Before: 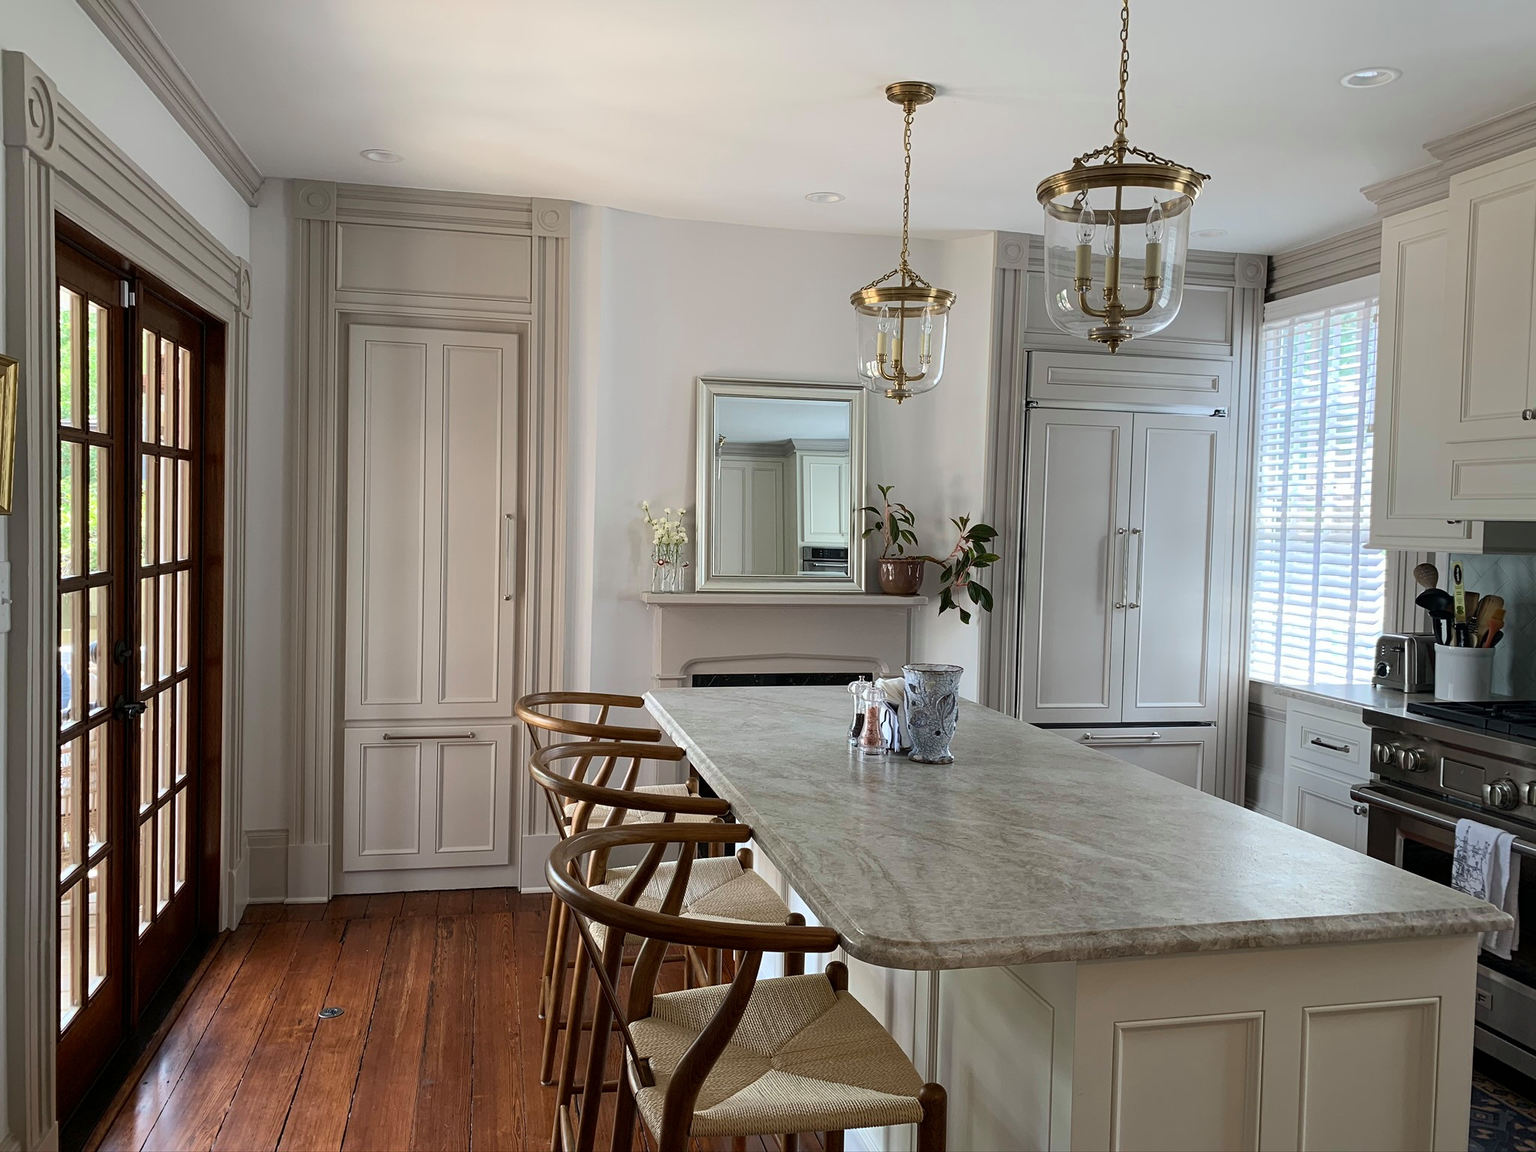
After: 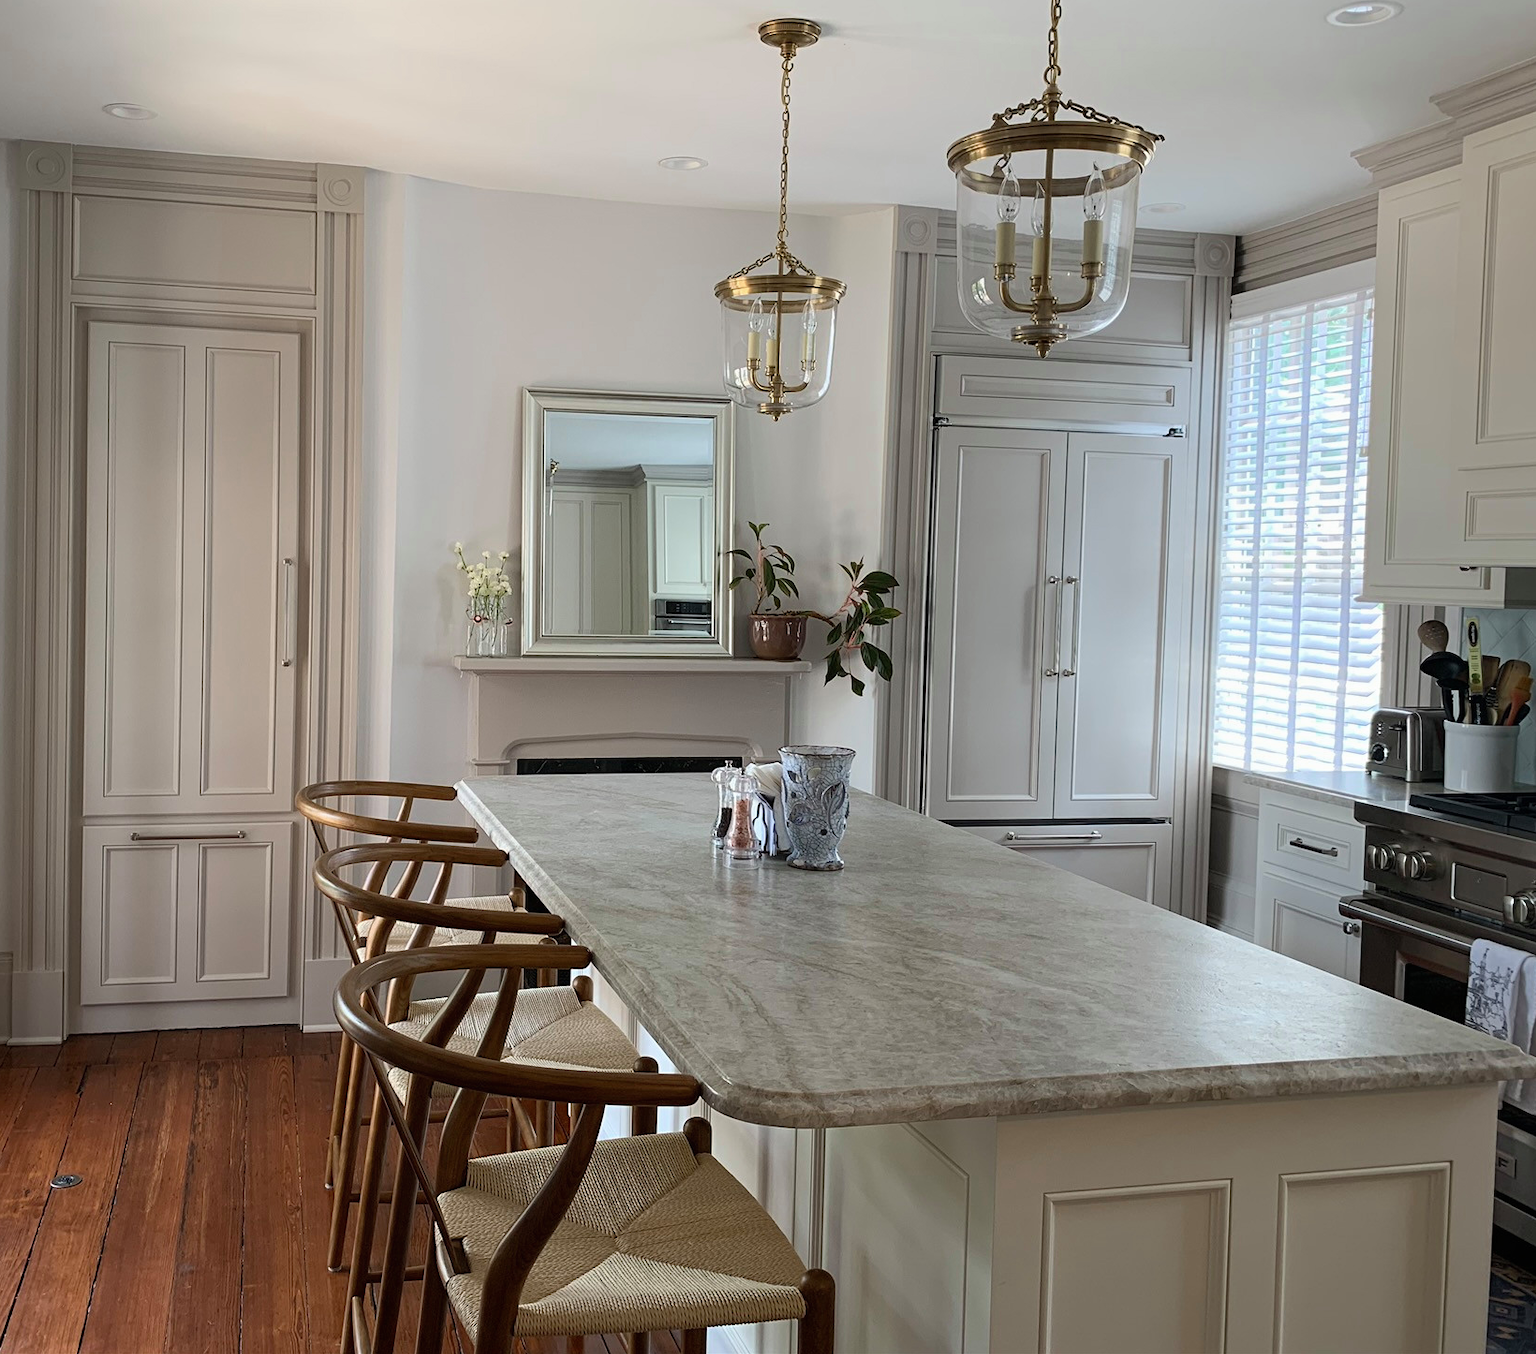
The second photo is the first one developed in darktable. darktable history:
crop and rotate: left 18.156%, top 5.847%, right 1.745%
local contrast: mode bilateral grid, contrast 100, coarseness 100, detail 94%, midtone range 0.2
